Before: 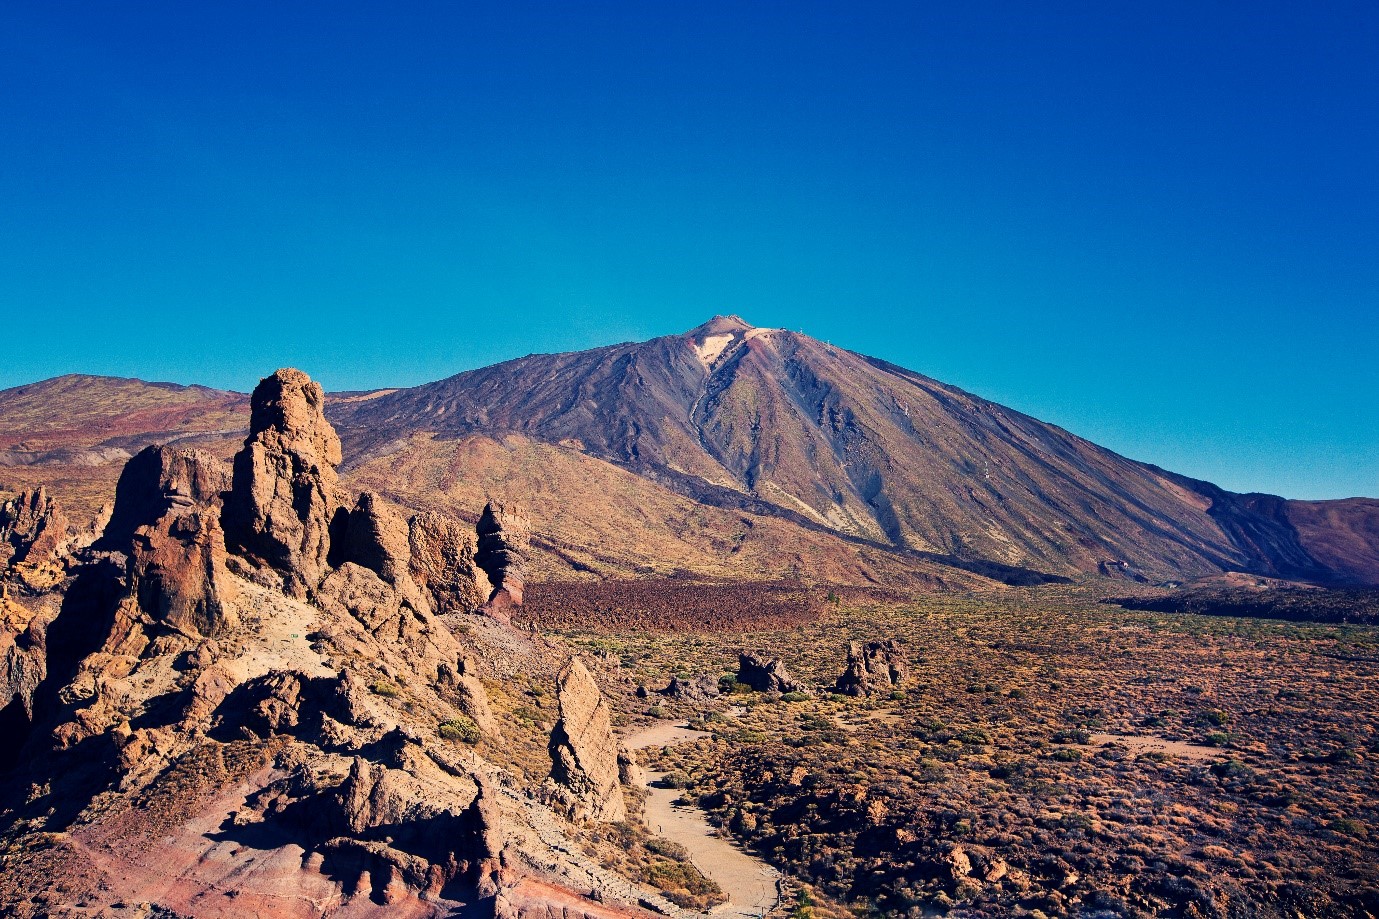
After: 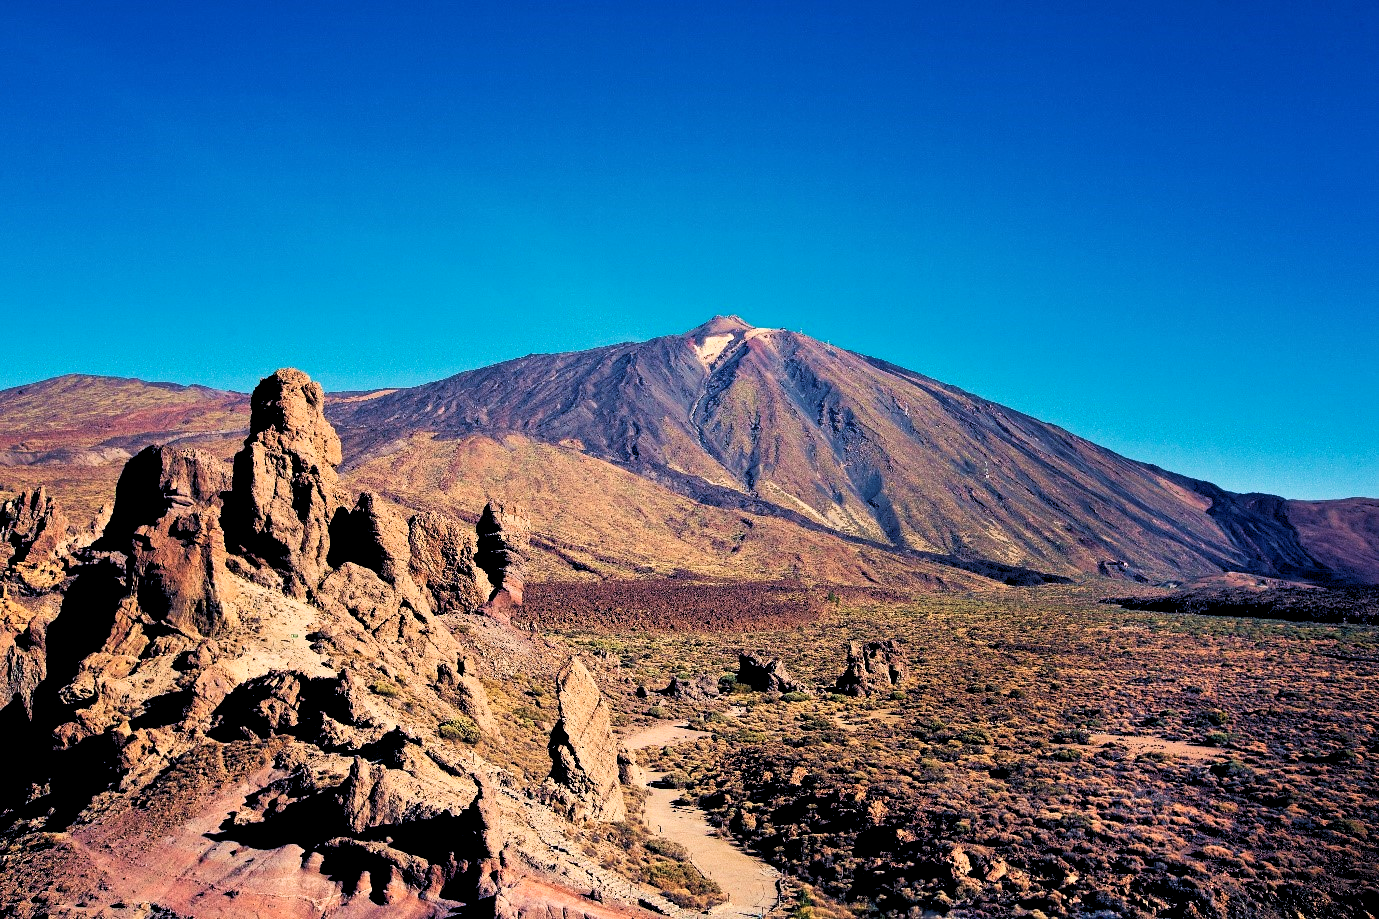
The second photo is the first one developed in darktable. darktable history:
rgb levels: levels [[0.01, 0.419, 0.839], [0, 0.5, 1], [0, 0.5, 1]]
velvia: on, module defaults
